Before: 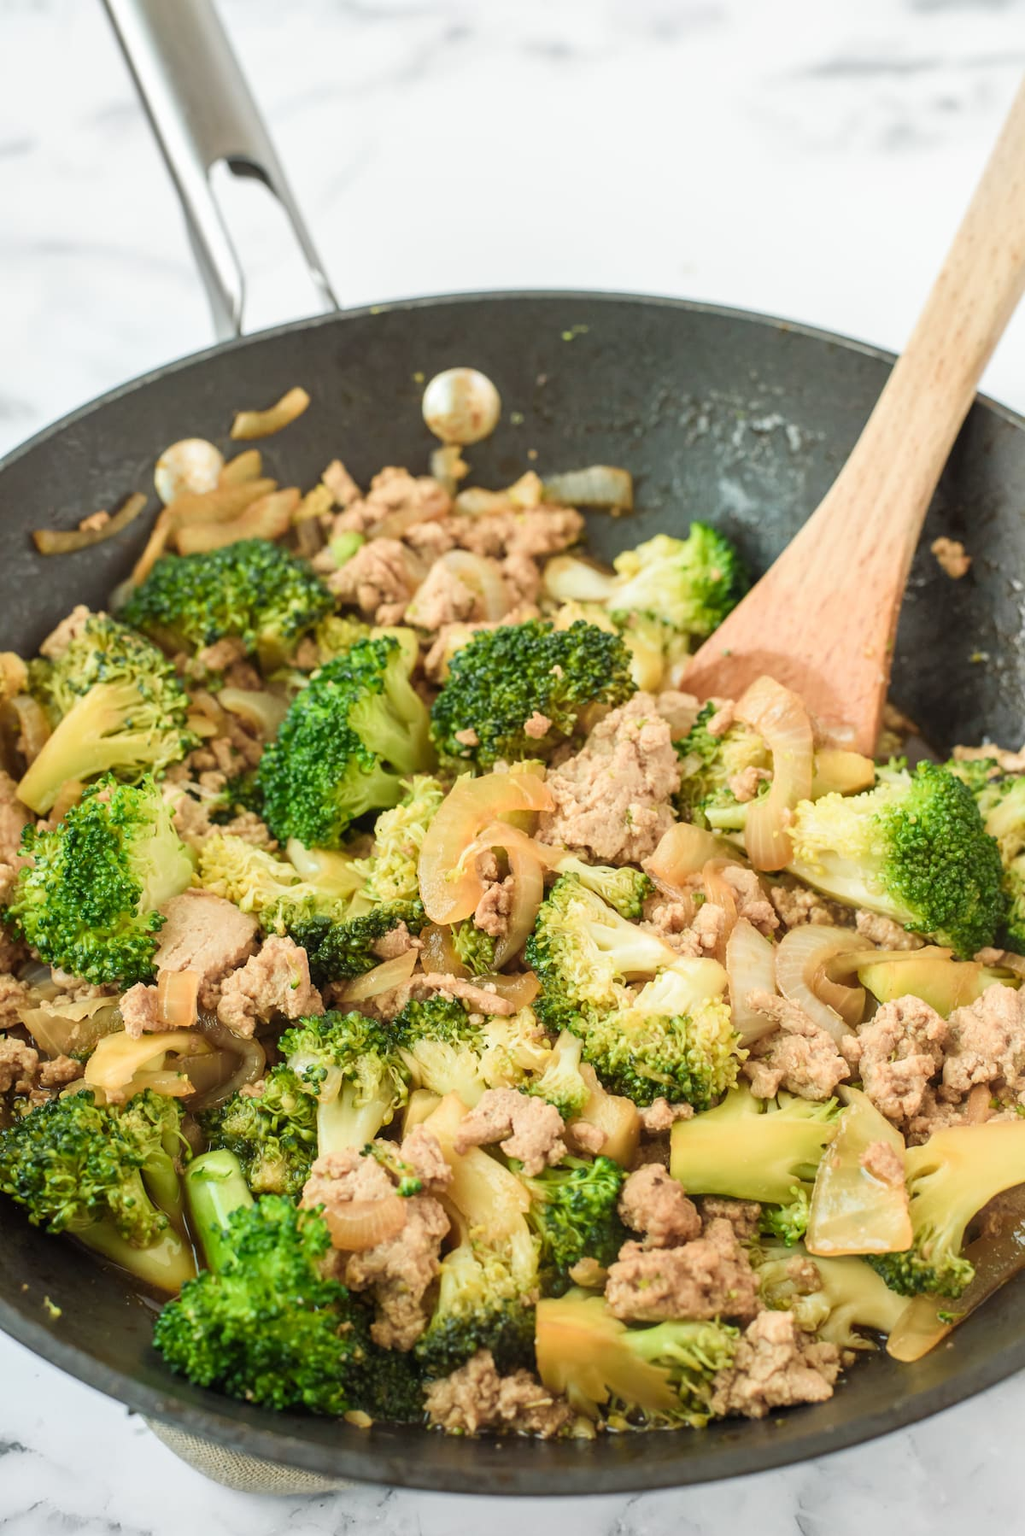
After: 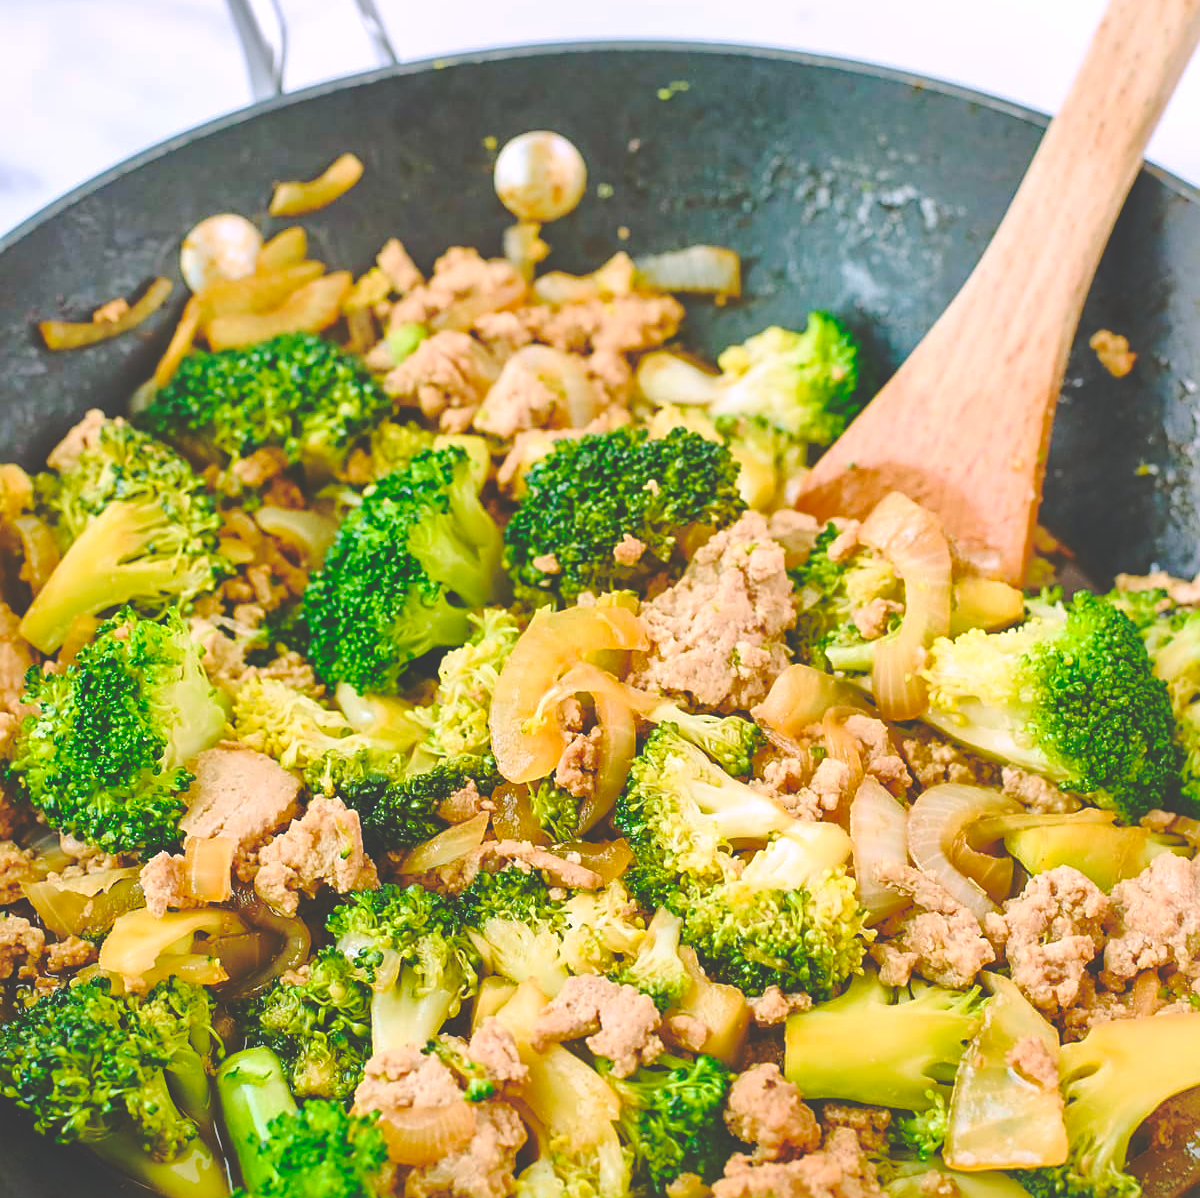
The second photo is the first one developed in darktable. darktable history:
color calibration: output R [1.063, -0.012, -0.003, 0], output B [-0.079, 0.047, 1, 0], illuminant F (fluorescent), F source F9 (Cool White Deluxe 4150 K) – high CRI, x 0.375, y 0.373, temperature 4155.85 K
sharpen: on, module defaults
contrast brightness saturation: contrast 0.204, brightness 0.142, saturation 0.145
color balance rgb: power › luminance -7.78%, power › chroma 1.126%, power › hue 217.38°, linear chroma grading › global chroma 15.283%, perceptual saturation grading › global saturation 20%, perceptual saturation grading › highlights -25.618%, perceptual saturation grading › shadows 49.237%
shadows and highlights: shadows 39.51, highlights -60.06
base curve: curves: ch0 [(0, 0.024) (0.055, 0.065) (0.121, 0.166) (0.236, 0.319) (0.693, 0.726) (1, 1)], preserve colors none
exposure: exposure 0.078 EV, compensate highlight preservation false
crop: top 16.664%, bottom 16.703%
